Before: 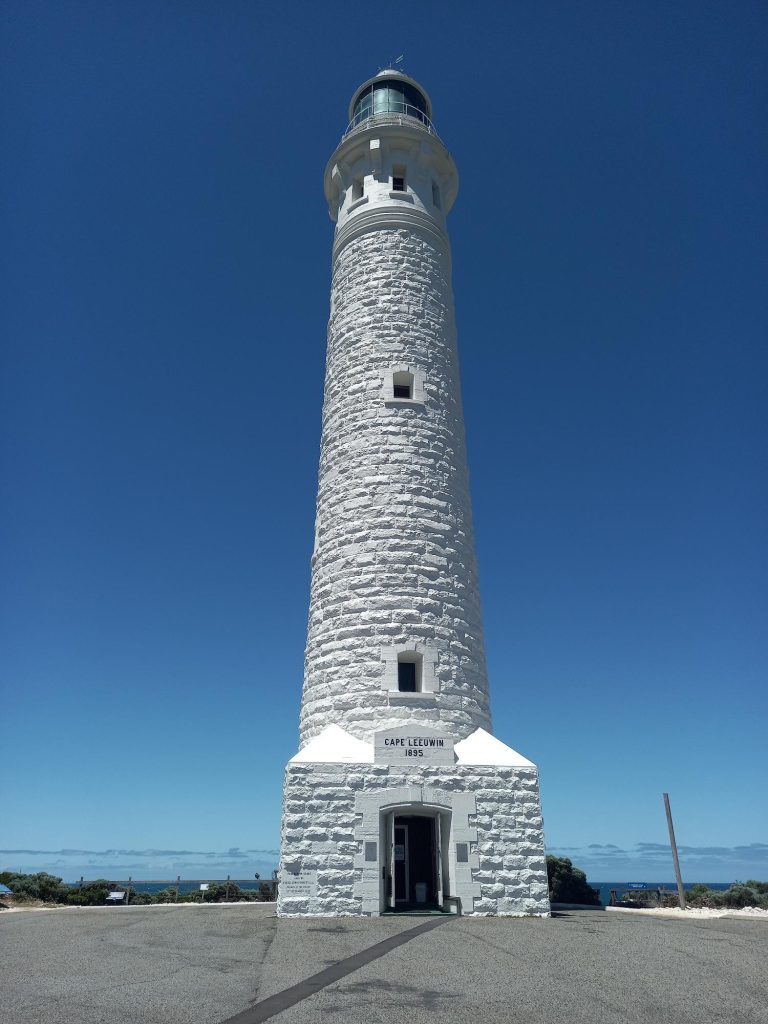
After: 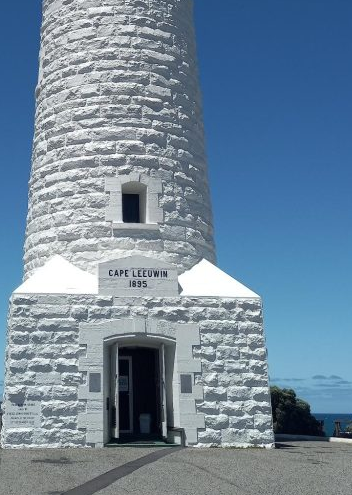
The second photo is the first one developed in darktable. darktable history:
exposure: compensate highlight preservation false
crop: left 35.976%, top 45.819%, right 18.162%, bottom 5.807%
